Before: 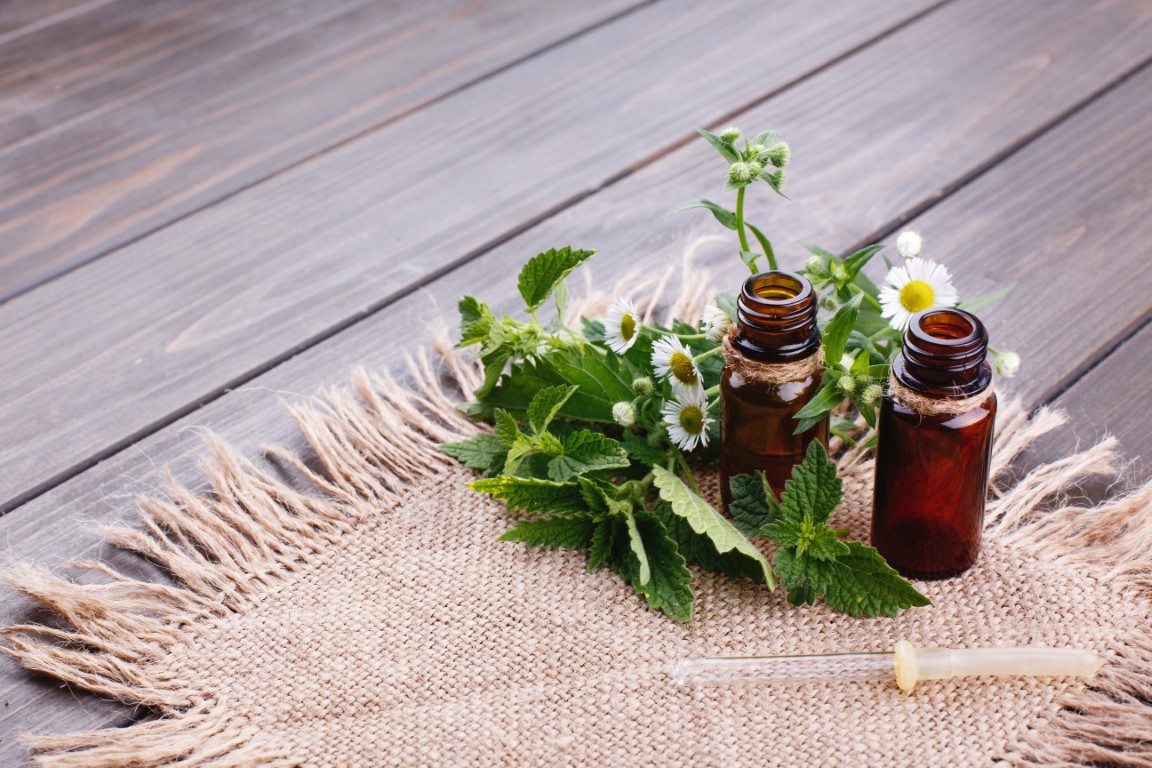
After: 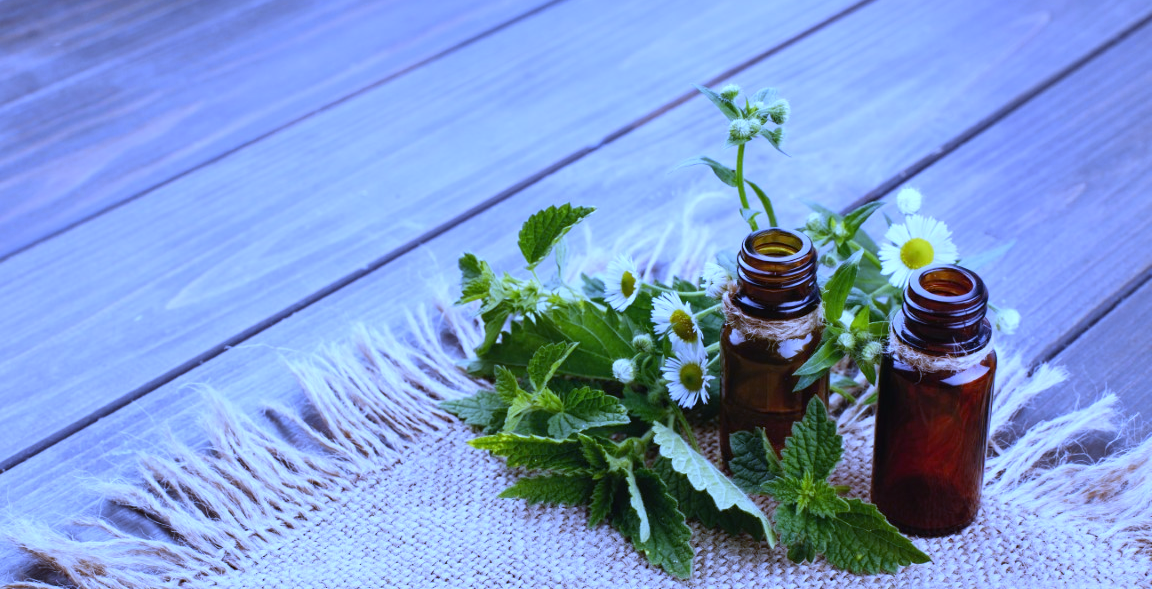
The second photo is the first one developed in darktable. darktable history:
tone equalizer: on, module defaults
white balance: red 0.766, blue 1.537
crop: top 5.667%, bottom 17.637%
